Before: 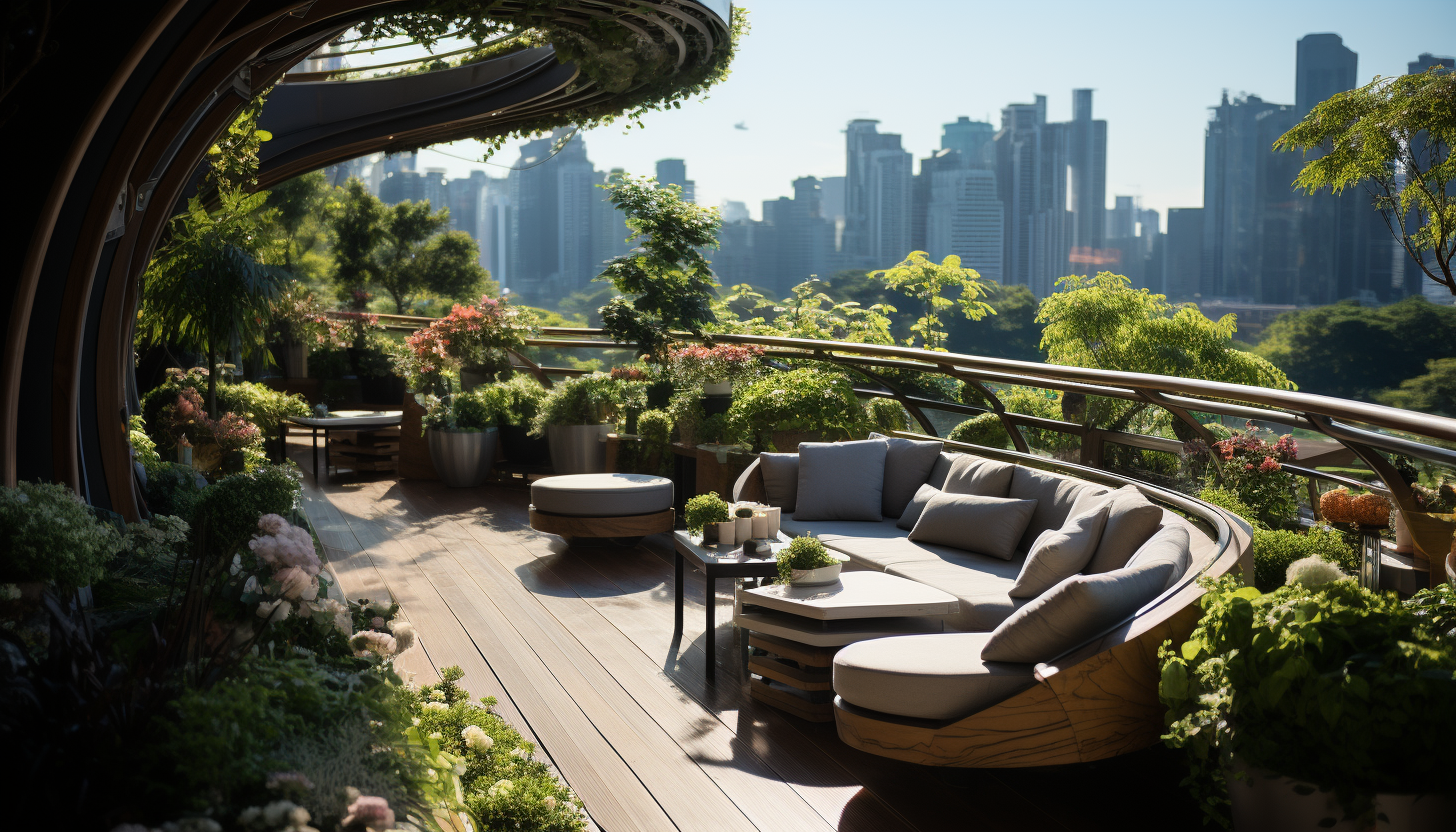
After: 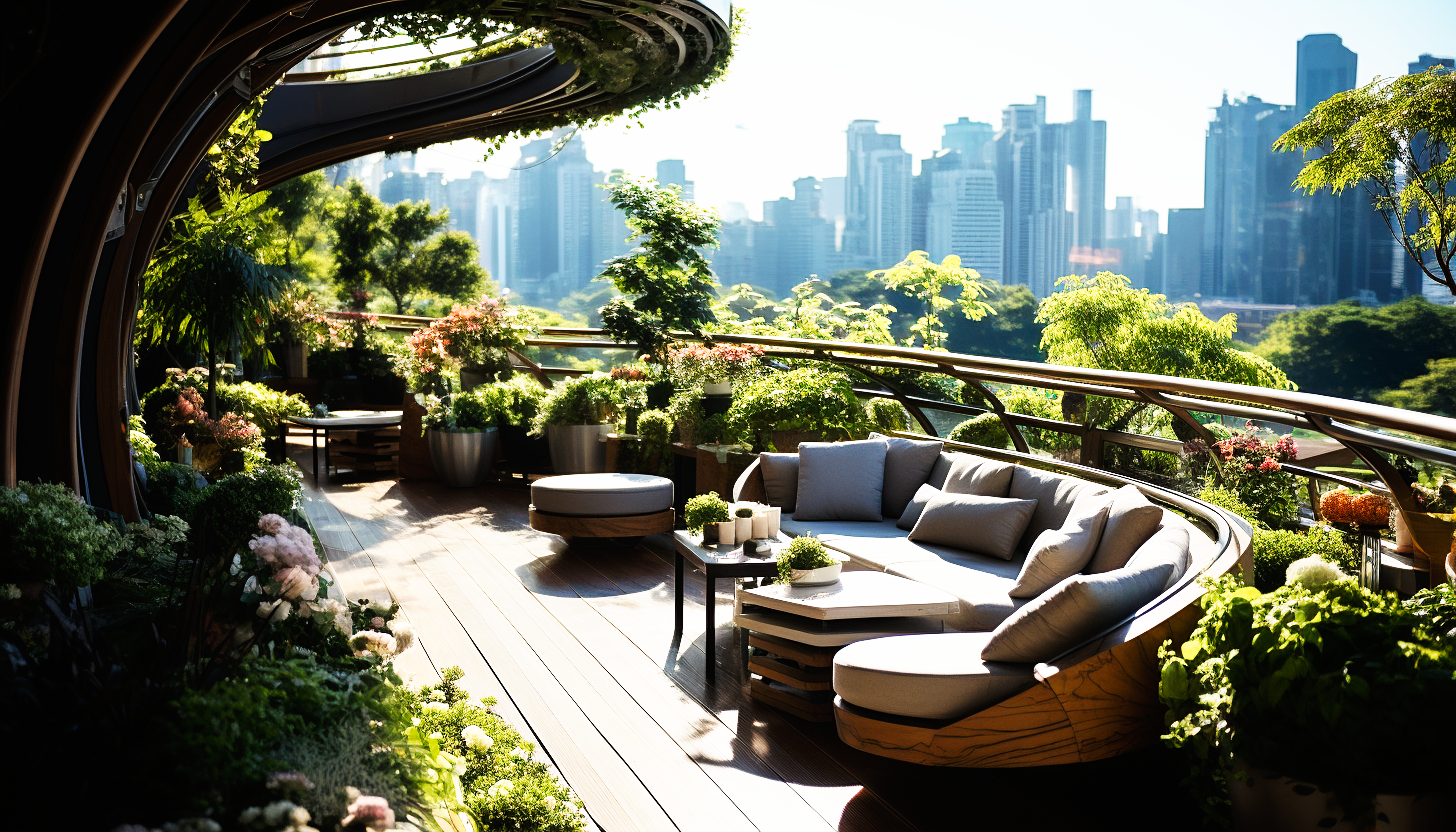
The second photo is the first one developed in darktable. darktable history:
sharpen: amount 0.208
tone curve: curves: ch0 [(0, 0) (0.003, 0.003) (0.011, 0.011) (0.025, 0.025) (0.044, 0.044) (0.069, 0.068) (0.1, 0.098) (0.136, 0.134) (0.177, 0.175) (0.224, 0.221) (0.277, 0.273) (0.335, 0.331) (0.399, 0.394) (0.468, 0.462) (0.543, 0.543) (0.623, 0.623) (0.709, 0.709) (0.801, 0.801) (0.898, 0.898) (1, 1)], preserve colors none
base curve: curves: ch0 [(0, 0) (0.007, 0.004) (0.027, 0.03) (0.046, 0.07) (0.207, 0.54) (0.442, 0.872) (0.673, 0.972) (1, 1)], preserve colors none
